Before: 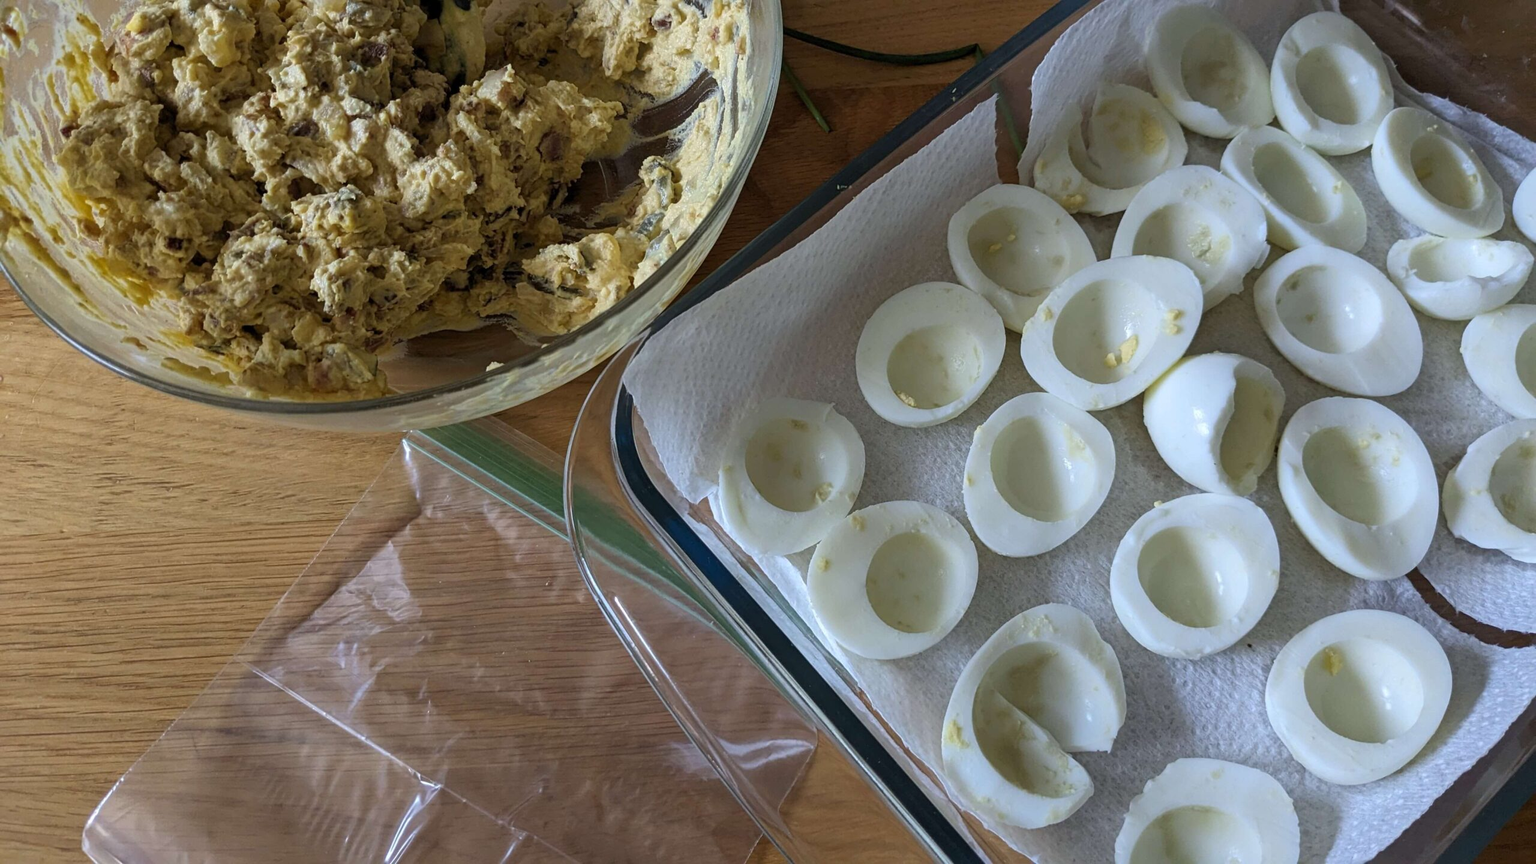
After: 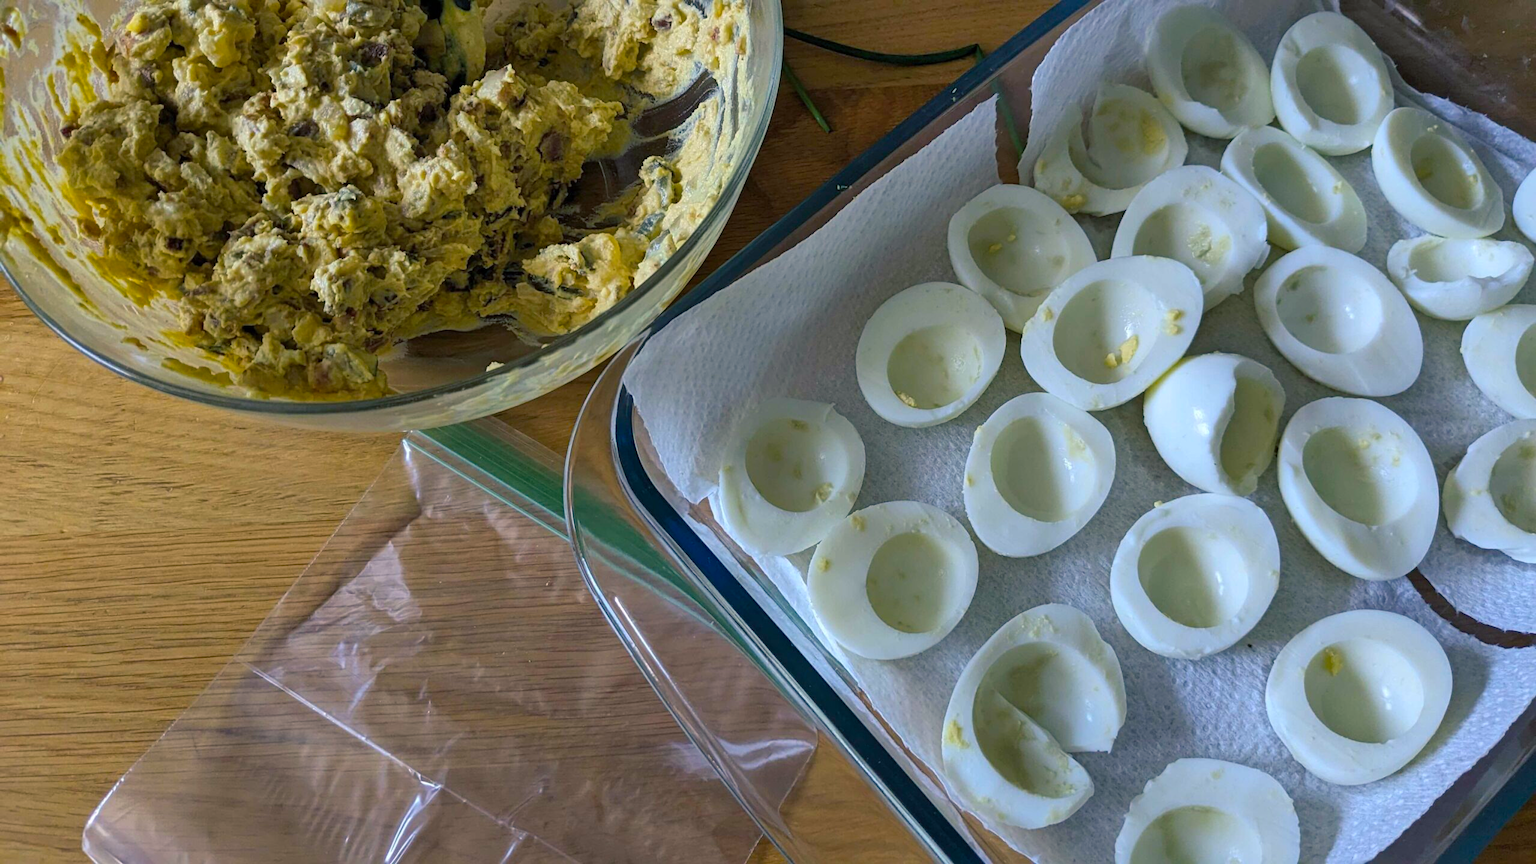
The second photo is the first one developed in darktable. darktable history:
exposure: compensate exposure bias true, compensate highlight preservation false
color balance rgb: shadows lift › chroma 7.237%, shadows lift › hue 246.63°, perceptual saturation grading › global saturation 30.121%, global vibrance 20.438%
shadows and highlights: white point adjustment 0.051, soften with gaussian
